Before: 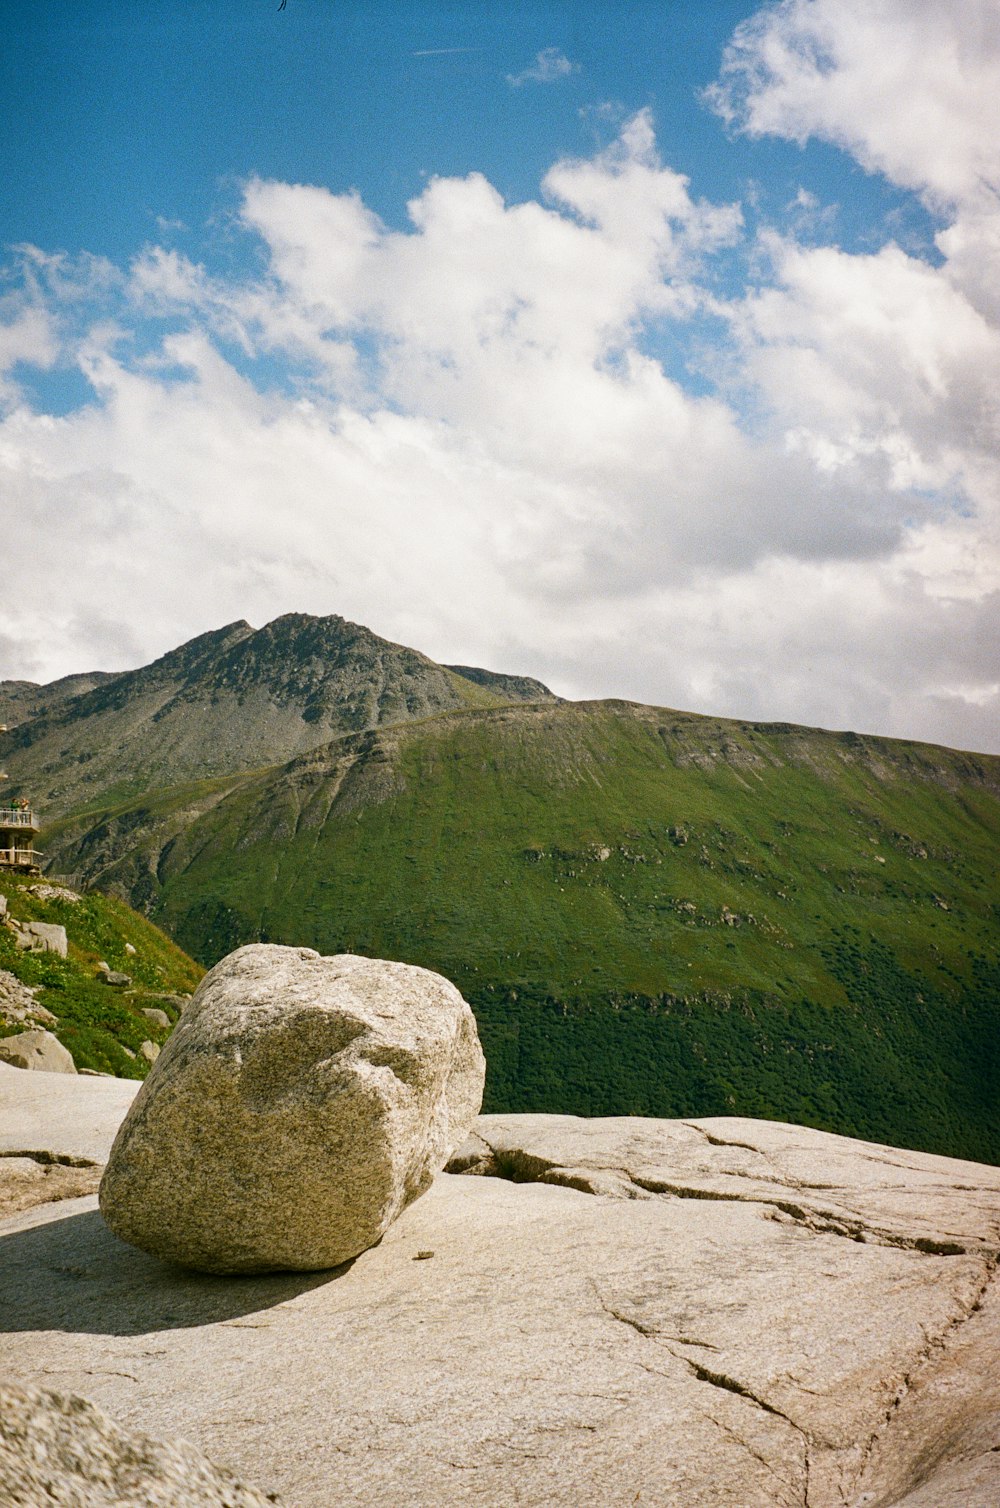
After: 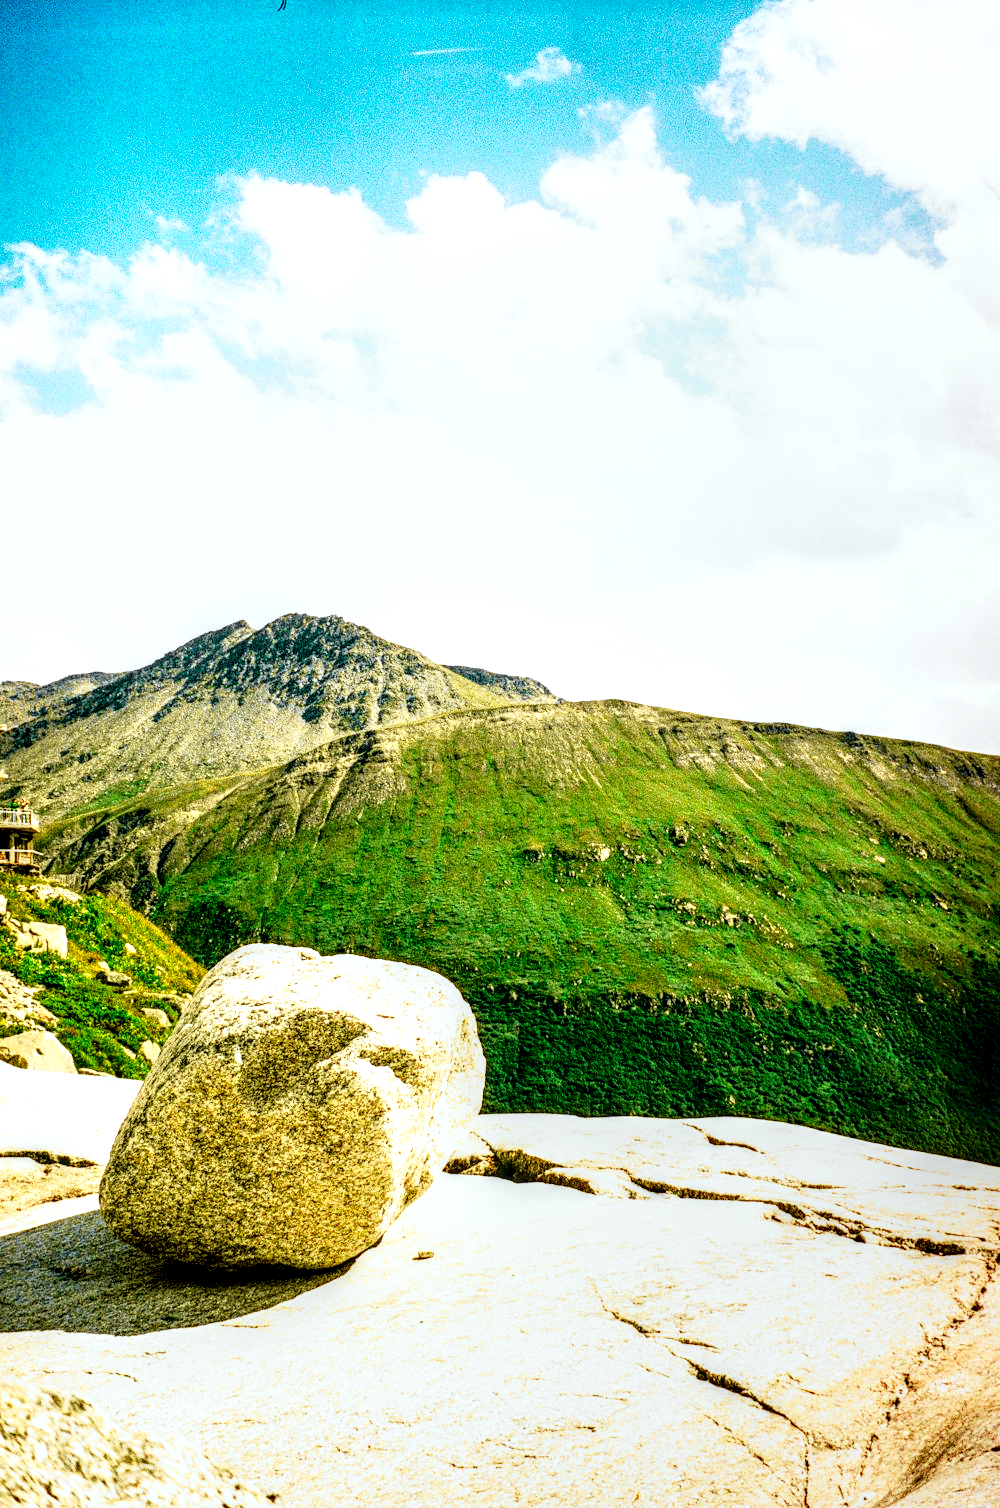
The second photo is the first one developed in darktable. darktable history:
tone curve: curves: ch0 [(0, 0.015) (0.084, 0.074) (0.162, 0.165) (0.304, 0.382) (0.466, 0.576) (0.654, 0.741) (0.848, 0.906) (0.984, 0.963)]; ch1 [(0, 0) (0.34, 0.235) (0.46, 0.46) (0.515, 0.502) (0.553, 0.567) (0.764, 0.815) (1, 1)]; ch2 [(0, 0) (0.44, 0.458) (0.479, 0.492) (0.524, 0.507) (0.547, 0.579) (0.673, 0.712) (1, 1)], color space Lab, independent channels, preserve colors none
base curve: curves: ch0 [(0, 0) (0.007, 0.004) (0.027, 0.03) (0.046, 0.07) (0.207, 0.54) (0.442, 0.872) (0.673, 0.972) (1, 1)], preserve colors none
local contrast: highlights 19%, detail 186%
